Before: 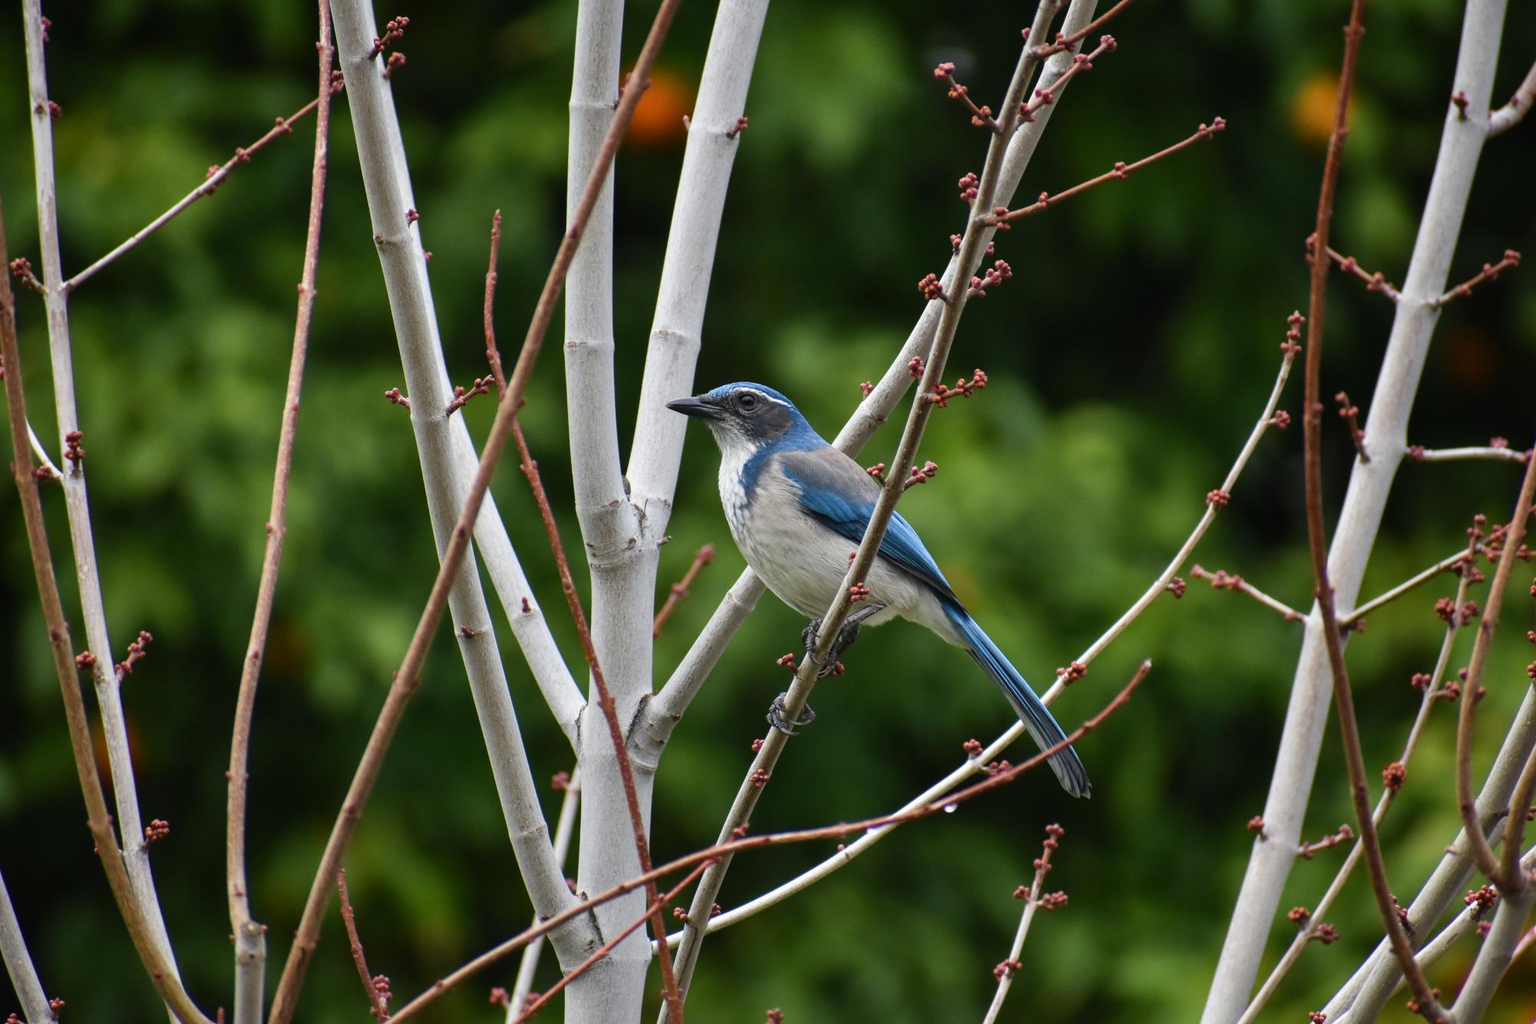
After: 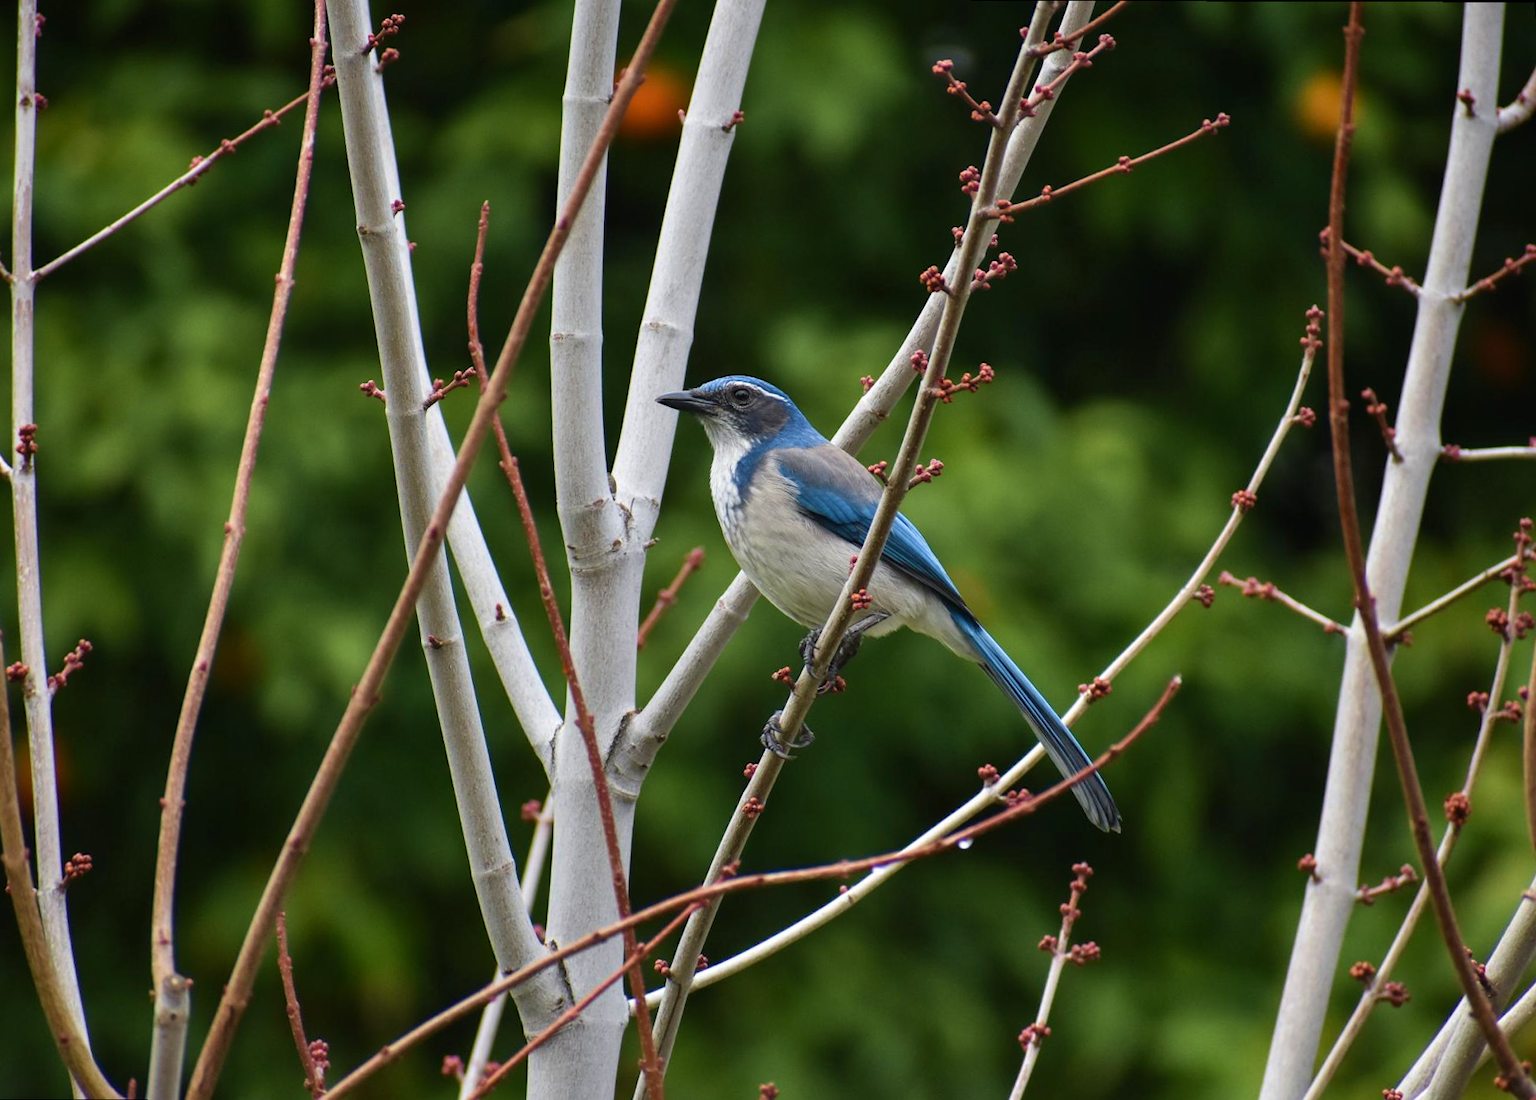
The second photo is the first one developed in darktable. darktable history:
velvia: on, module defaults
rotate and perspective: rotation 0.215°, lens shift (vertical) -0.139, crop left 0.069, crop right 0.939, crop top 0.002, crop bottom 0.996
